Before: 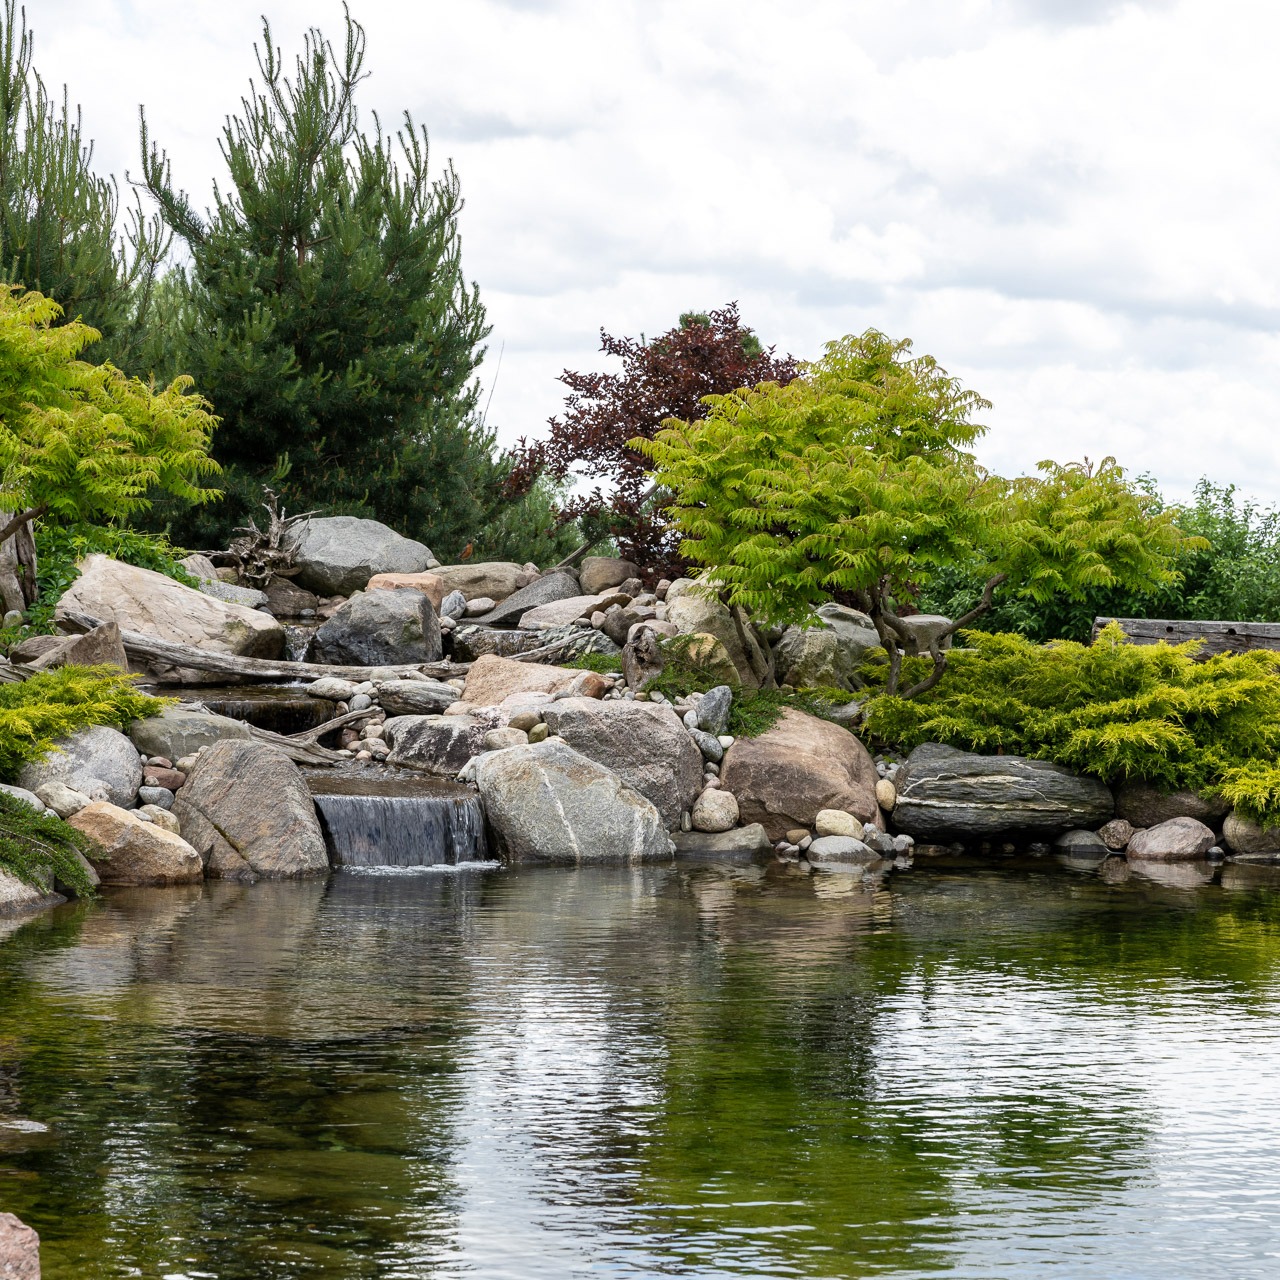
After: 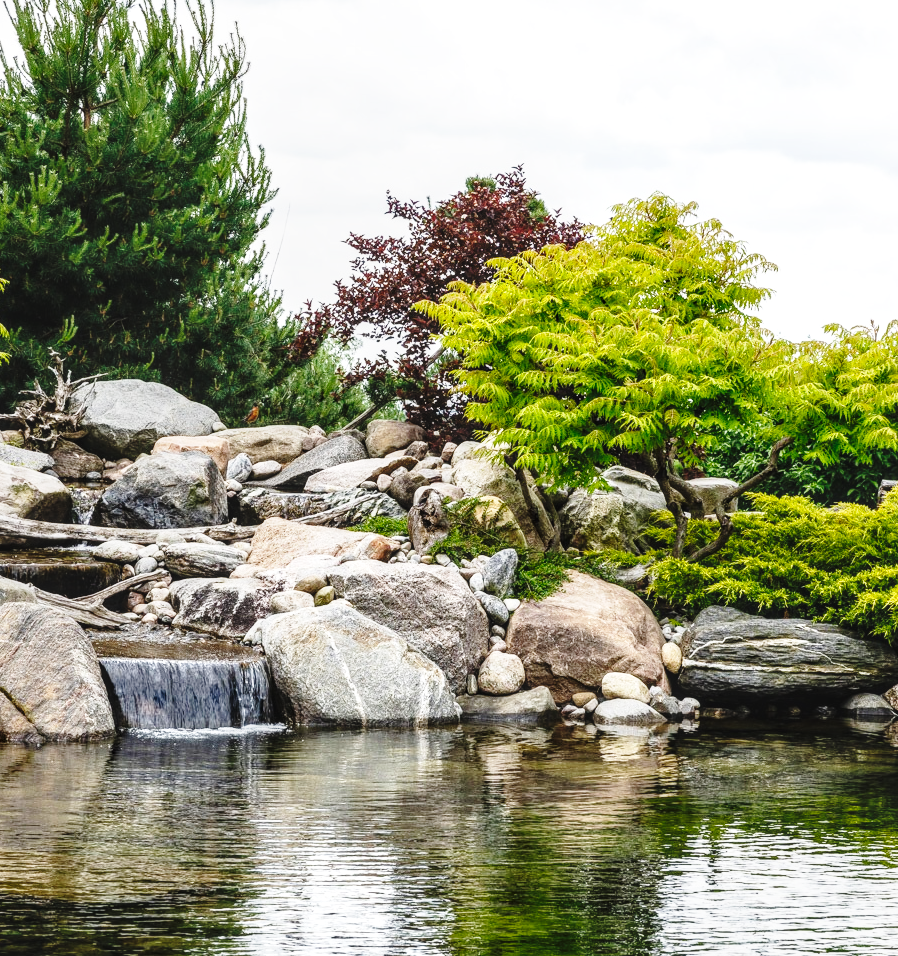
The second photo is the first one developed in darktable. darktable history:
base curve: curves: ch0 [(0, 0) (0.028, 0.03) (0.121, 0.232) (0.46, 0.748) (0.859, 0.968) (1, 1)], preserve colors none
crop and rotate: left 16.767%, top 10.744%, right 13.053%, bottom 14.536%
tone curve: curves: ch0 [(0, 0.032) (0.181, 0.156) (0.751, 0.762) (1, 1)], preserve colors none
exposure: black level correction -0.001, exposure 0.08 EV, compensate highlight preservation false
local contrast: on, module defaults
